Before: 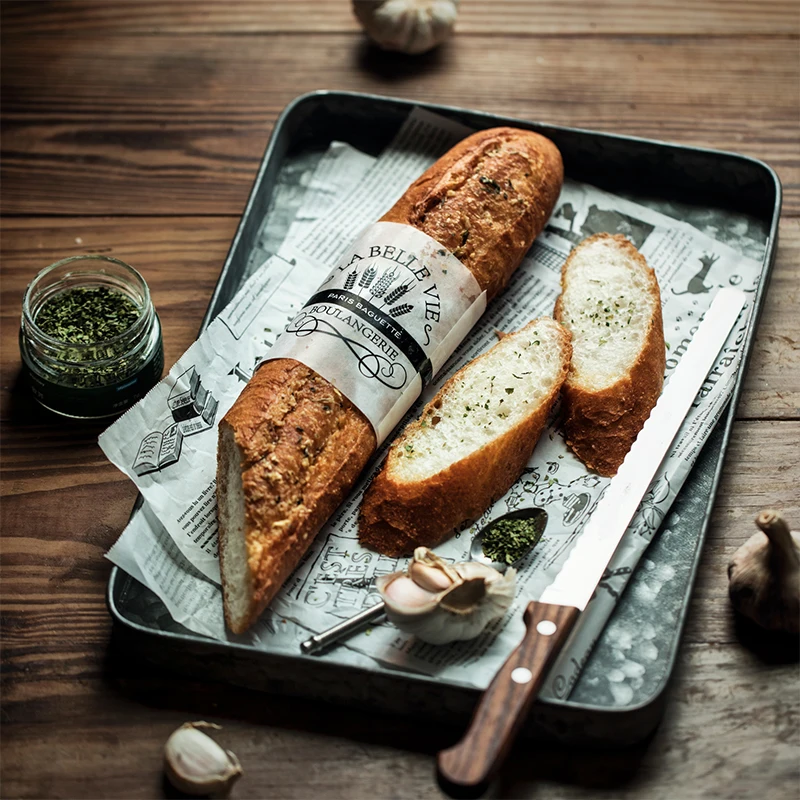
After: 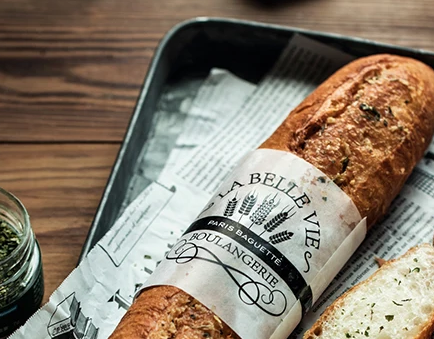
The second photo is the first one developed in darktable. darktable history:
crop: left 15.035%, top 9.147%, right 30.608%, bottom 48.372%
